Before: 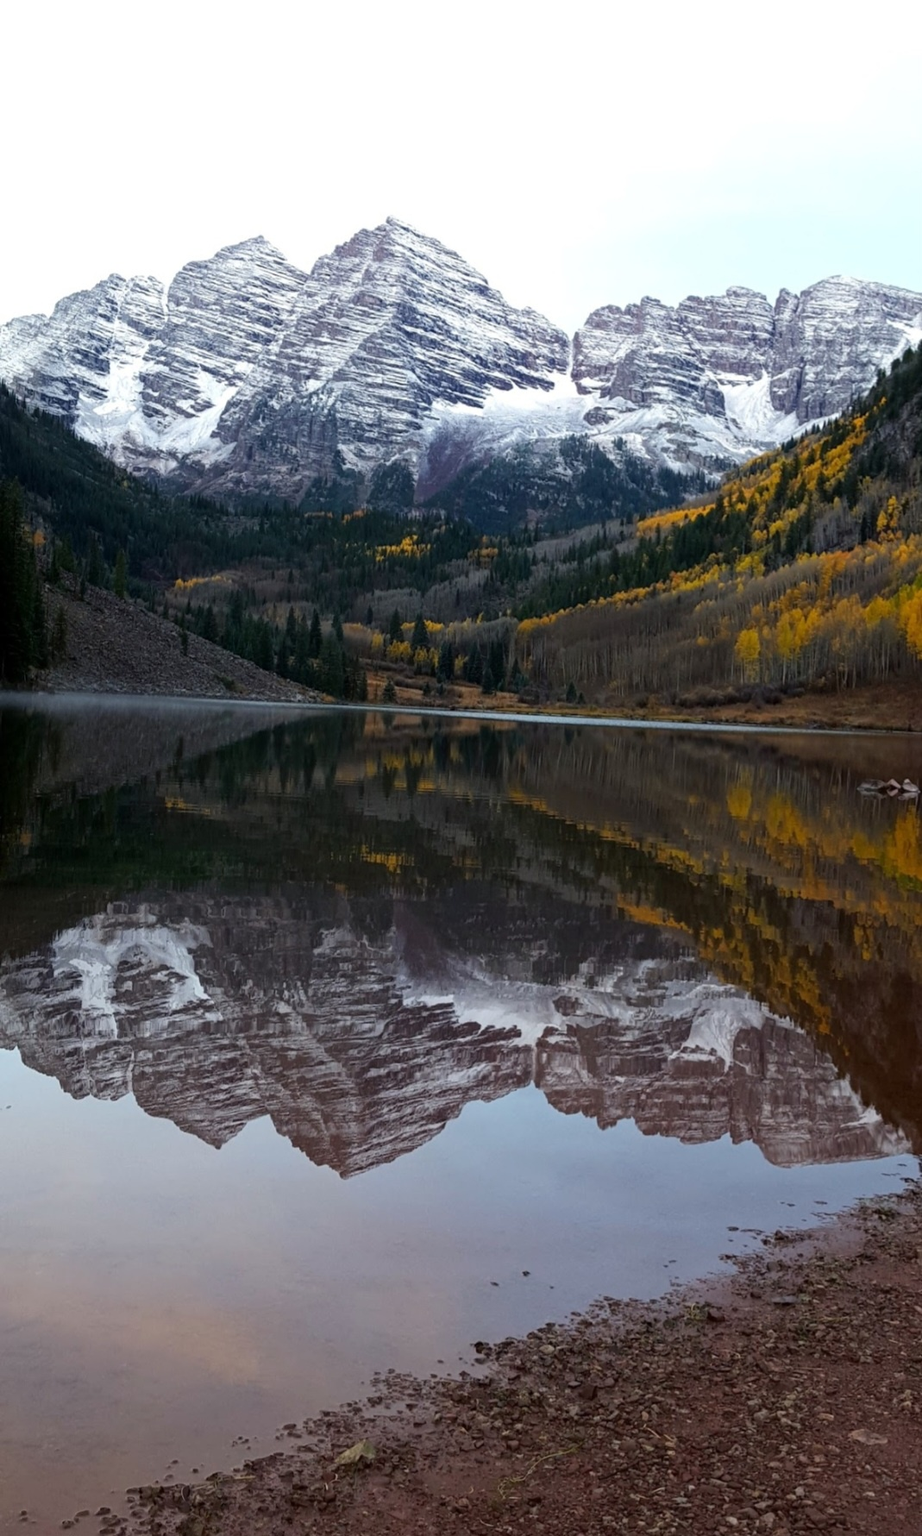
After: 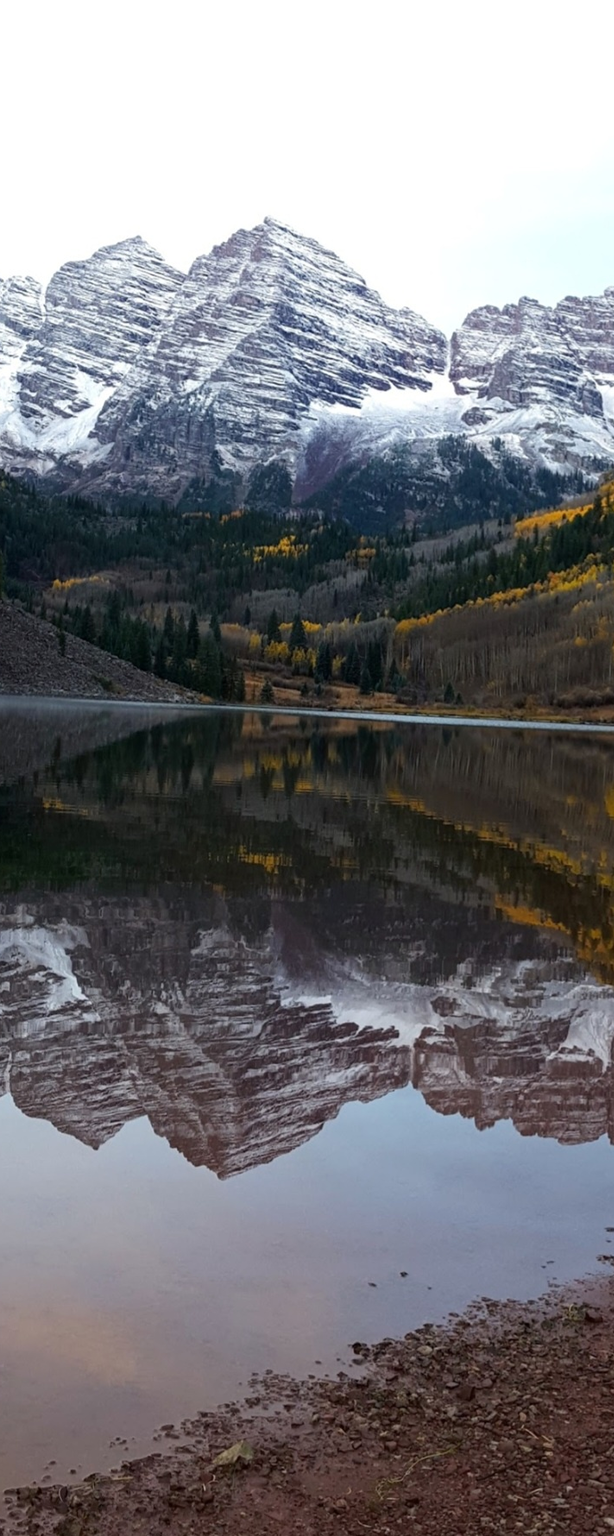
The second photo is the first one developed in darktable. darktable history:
crop and rotate: left 13.342%, right 19.991%
